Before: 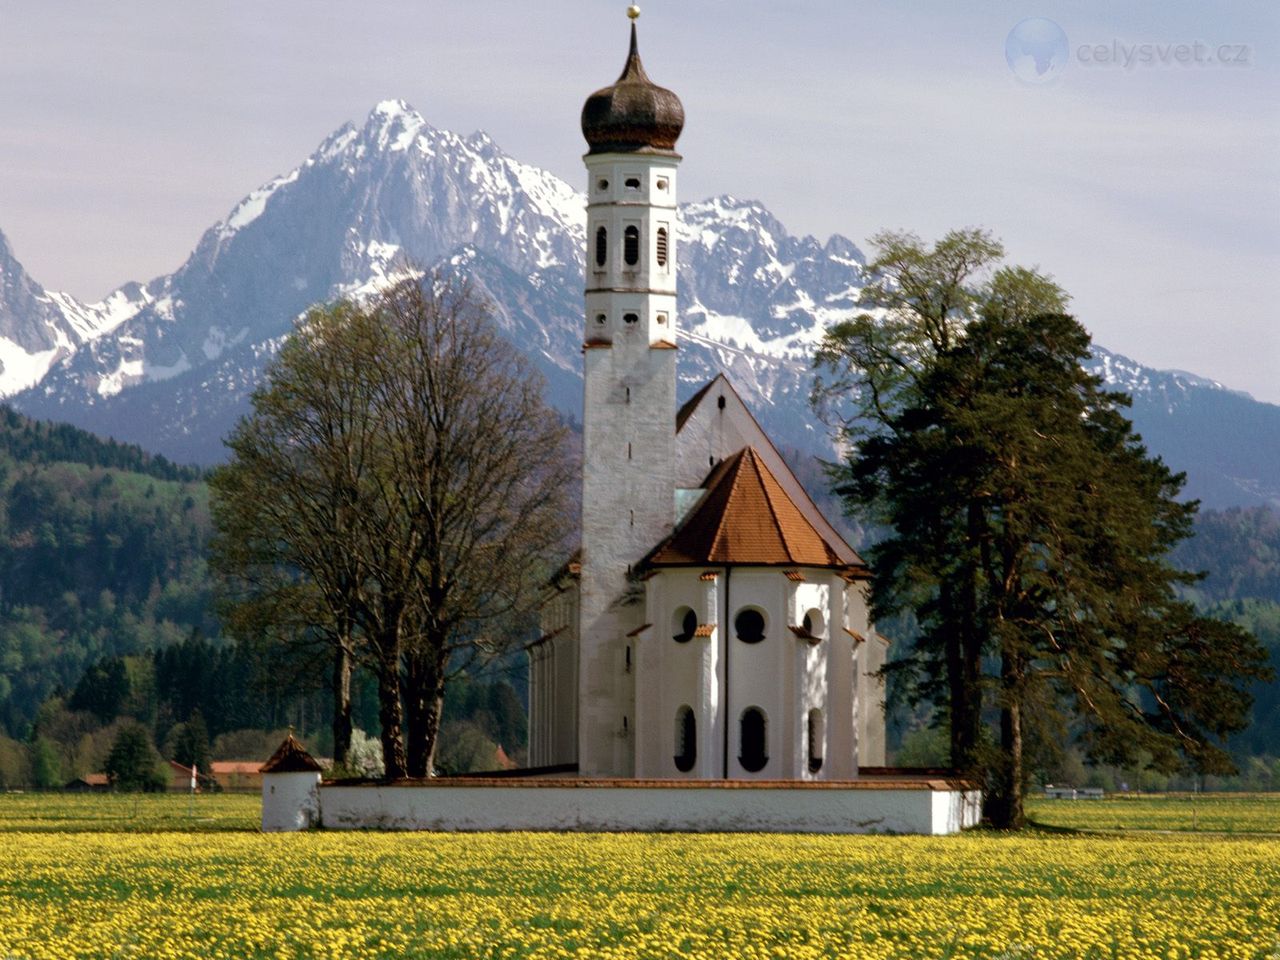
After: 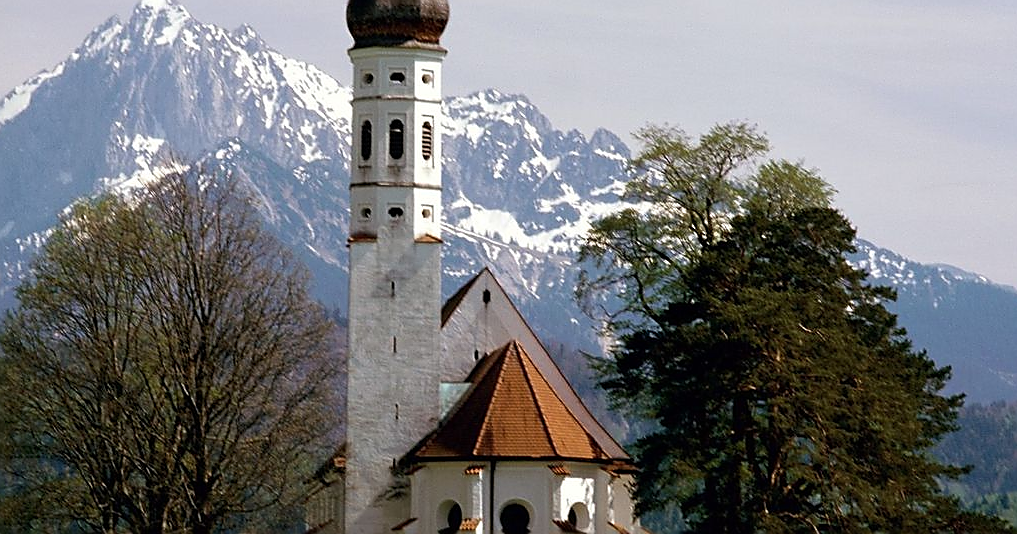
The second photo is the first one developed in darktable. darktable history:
crop: left 18.38%, top 11.092%, right 2.134%, bottom 33.217%
sharpen: radius 1.4, amount 1.25, threshold 0.7
